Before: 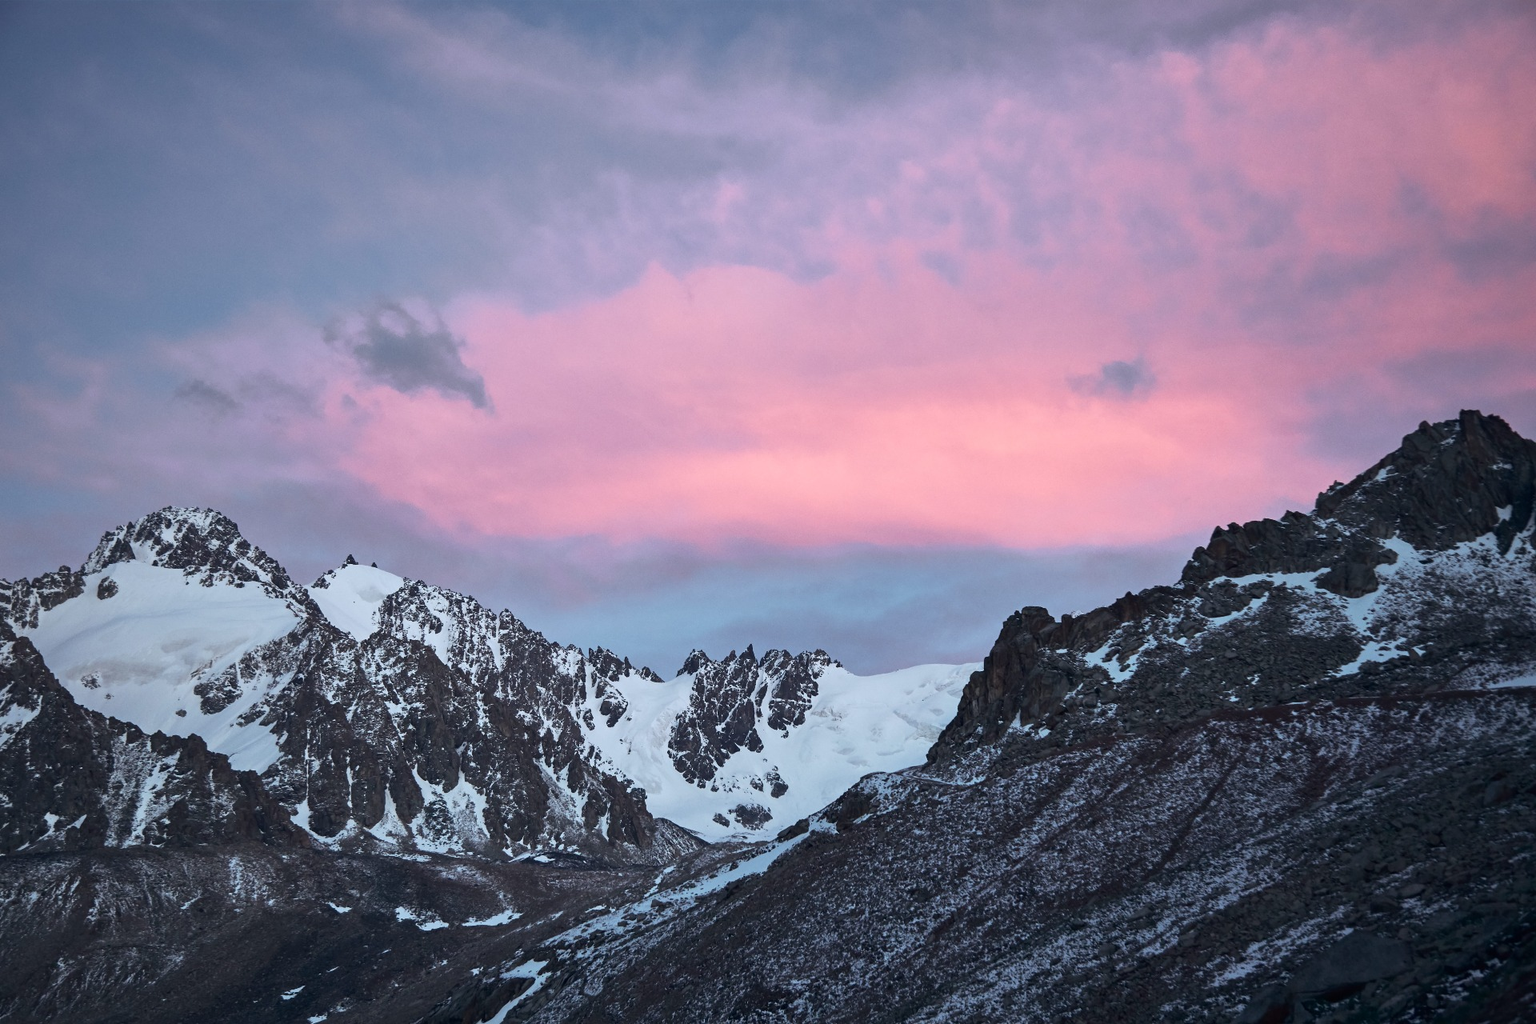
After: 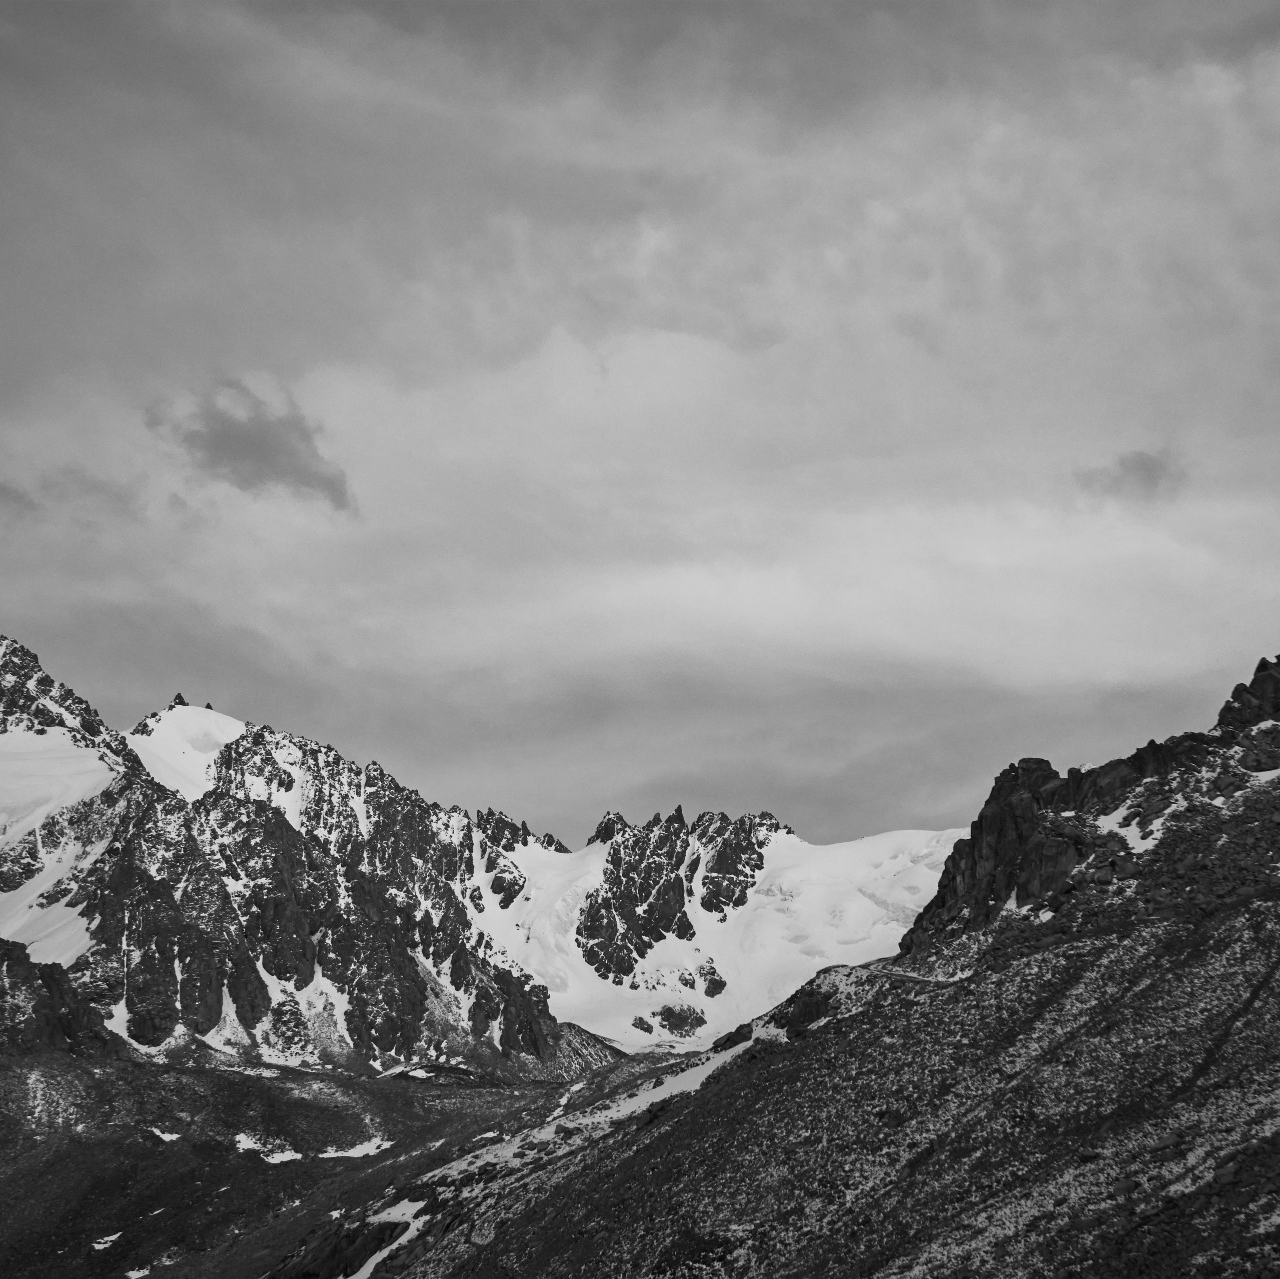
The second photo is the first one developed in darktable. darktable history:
crop and rotate: left 13.537%, right 19.796%
monochrome: on, module defaults
